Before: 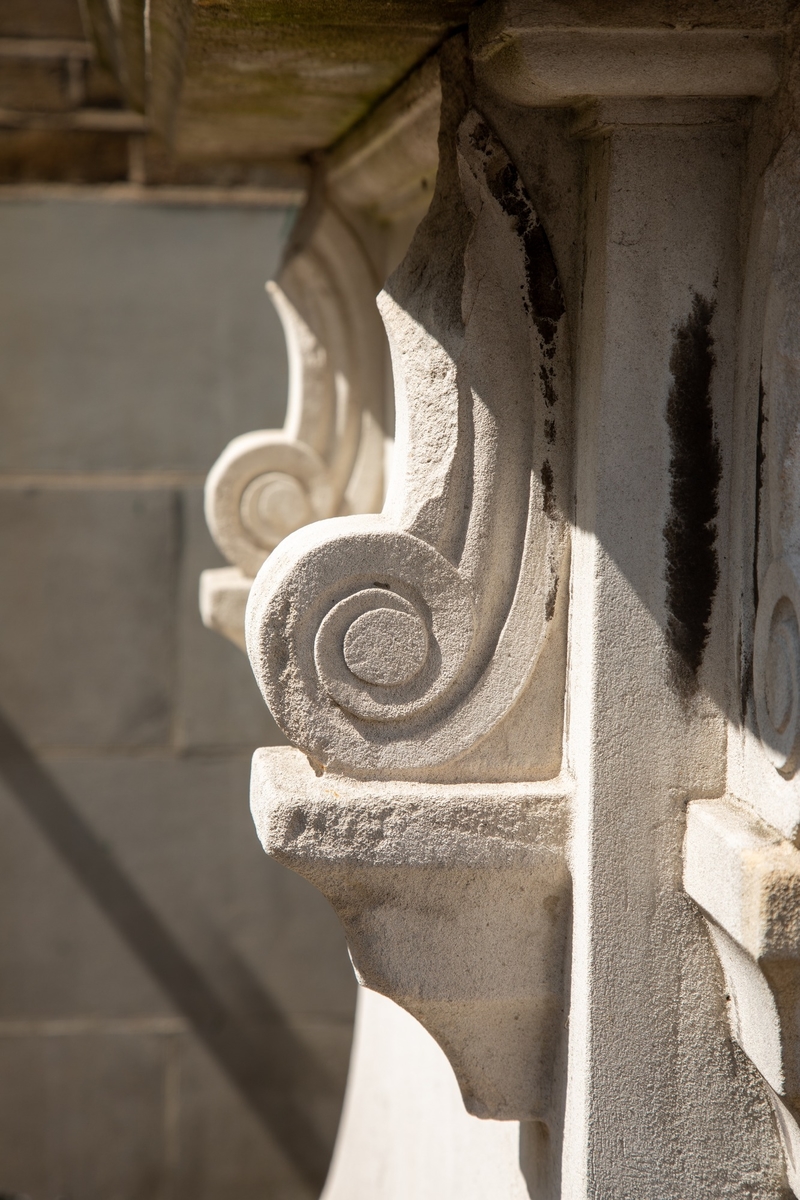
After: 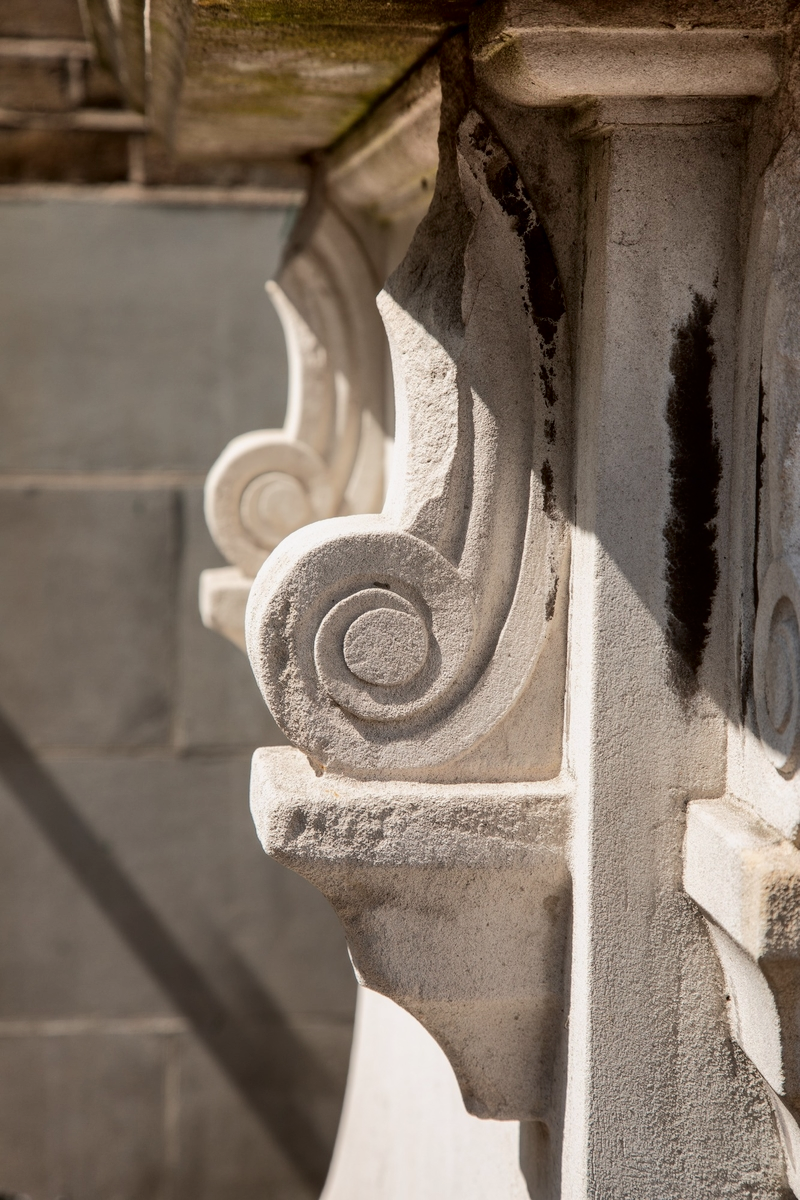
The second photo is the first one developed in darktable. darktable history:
shadows and highlights: shadows 60, soften with gaussian
rotate and perspective: automatic cropping off
tone curve: curves: ch0 [(0, 0) (0.052, 0.018) (0.236, 0.207) (0.41, 0.417) (0.485, 0.518) (0.54, 0.584) (0.625, 0.666) (0.845, 0.828) (0.994, 0.964)]; ch1 [(0, 0) (0.136, 0.146) (0.317, 0.34) (0.382, 0.408) (0.434, 0.441) (0.472, 0.479) (0.498, 0.501) (0.557, 0.558) (0.616, 0.59) (0.739, 0.7) (1, 1)]; ch2 [(0, 0) (0.352, 0.403) (0.447, 0.466) (0.482, 0.482) (0.528, 0.526) (0.586, 0.577) (0.618, 0.621) (0.785, 0.747) (1, 1)], color space Lab, independent channels, preserve colors none
